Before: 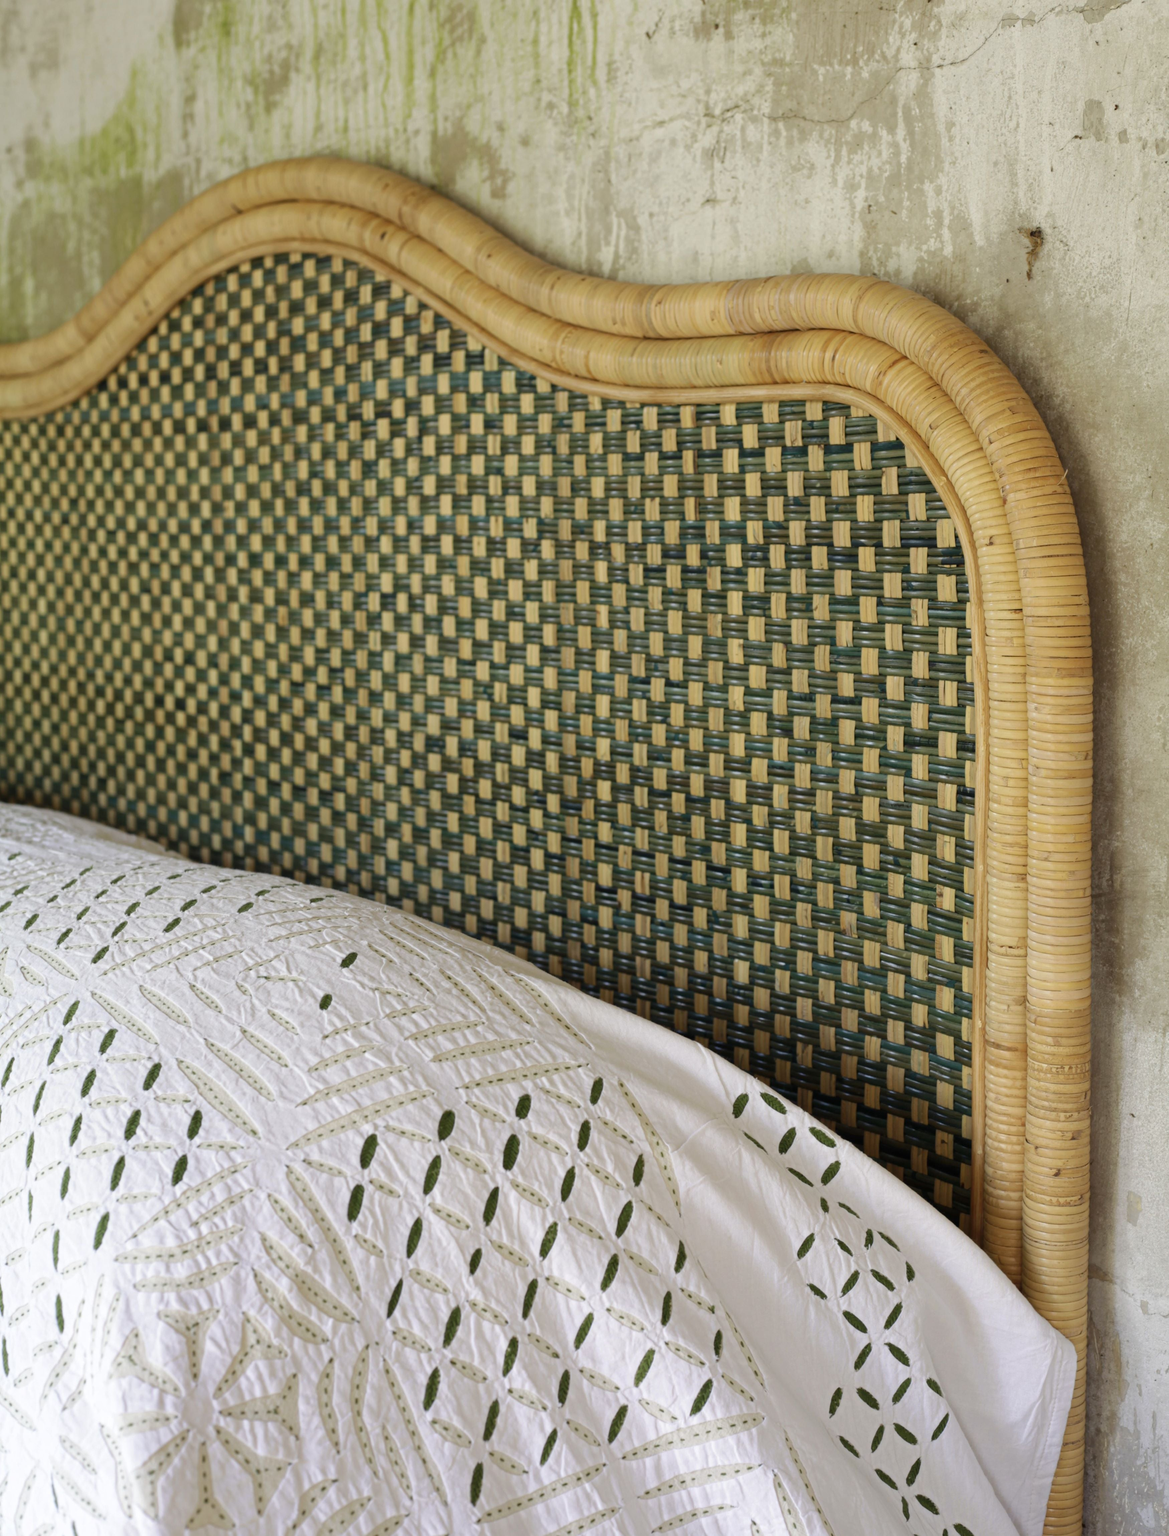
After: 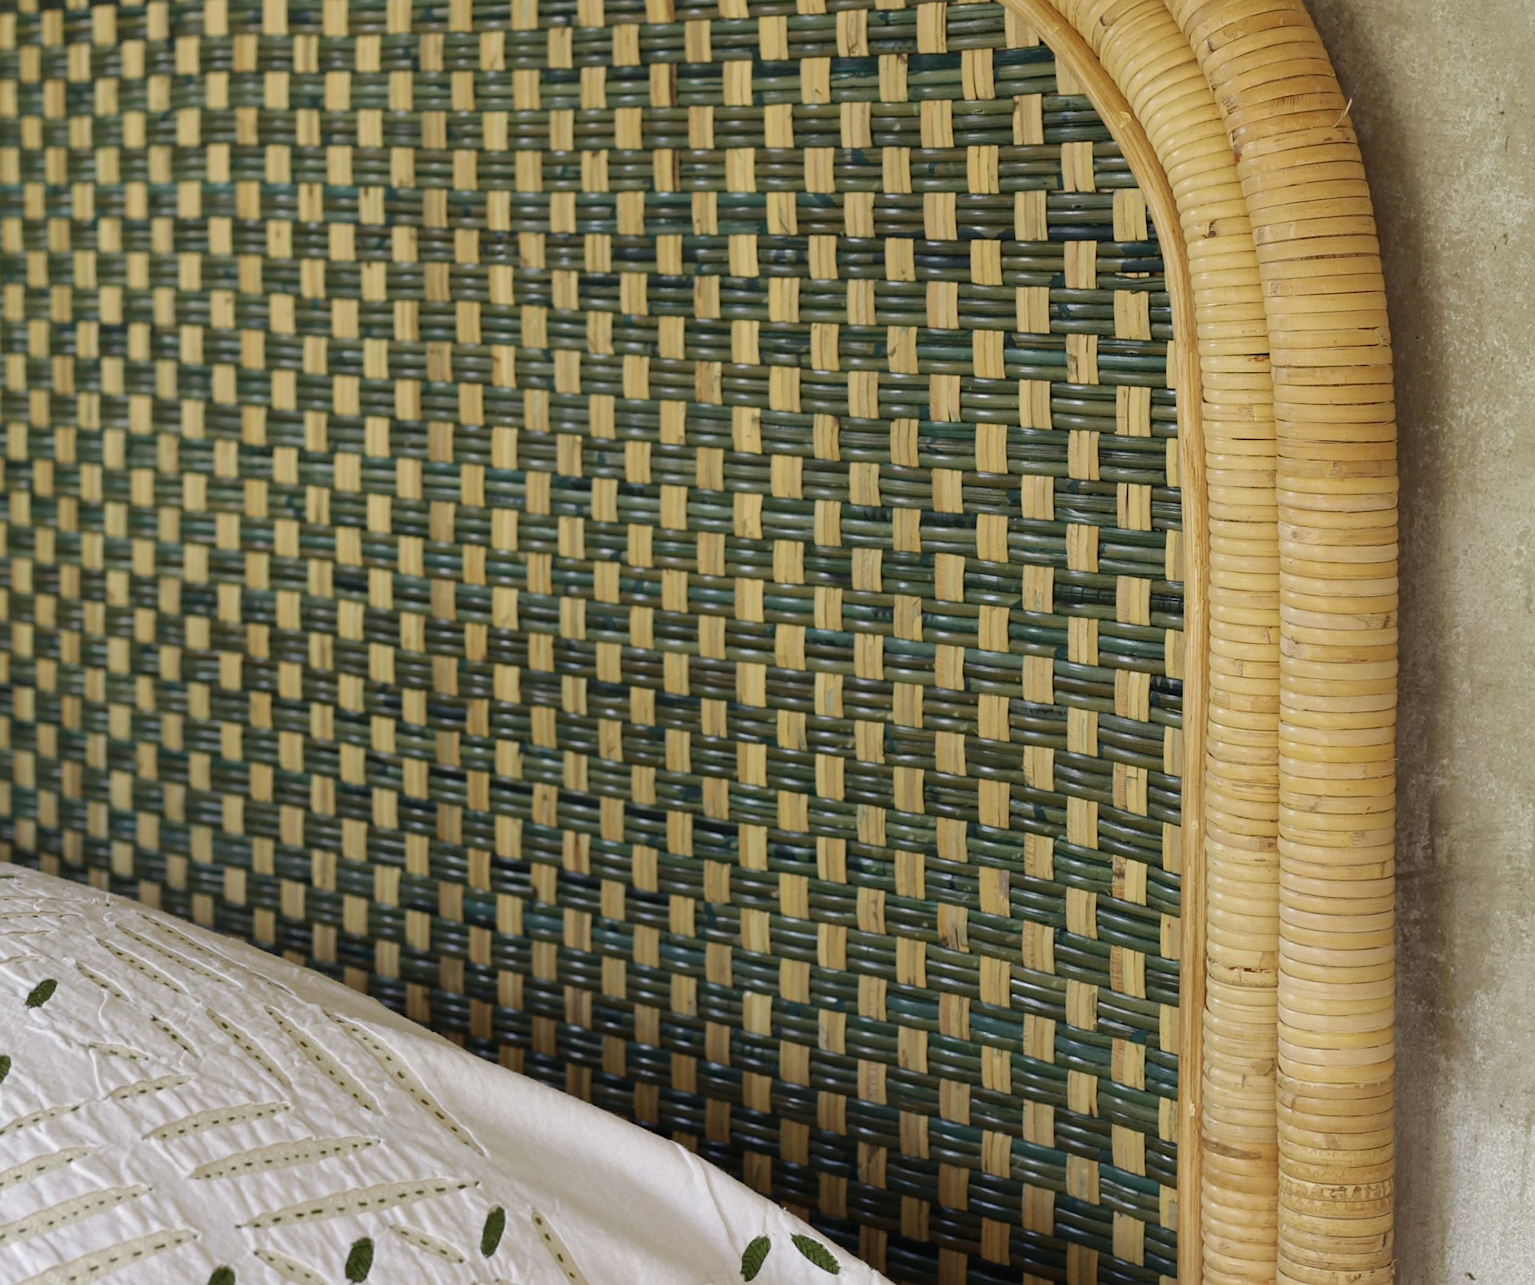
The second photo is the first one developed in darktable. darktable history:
crop and rotate: left 27.938%, top 27.046%, bottom 27.046%
sharpen: on, module defaults
vibrance: on, module defaults
